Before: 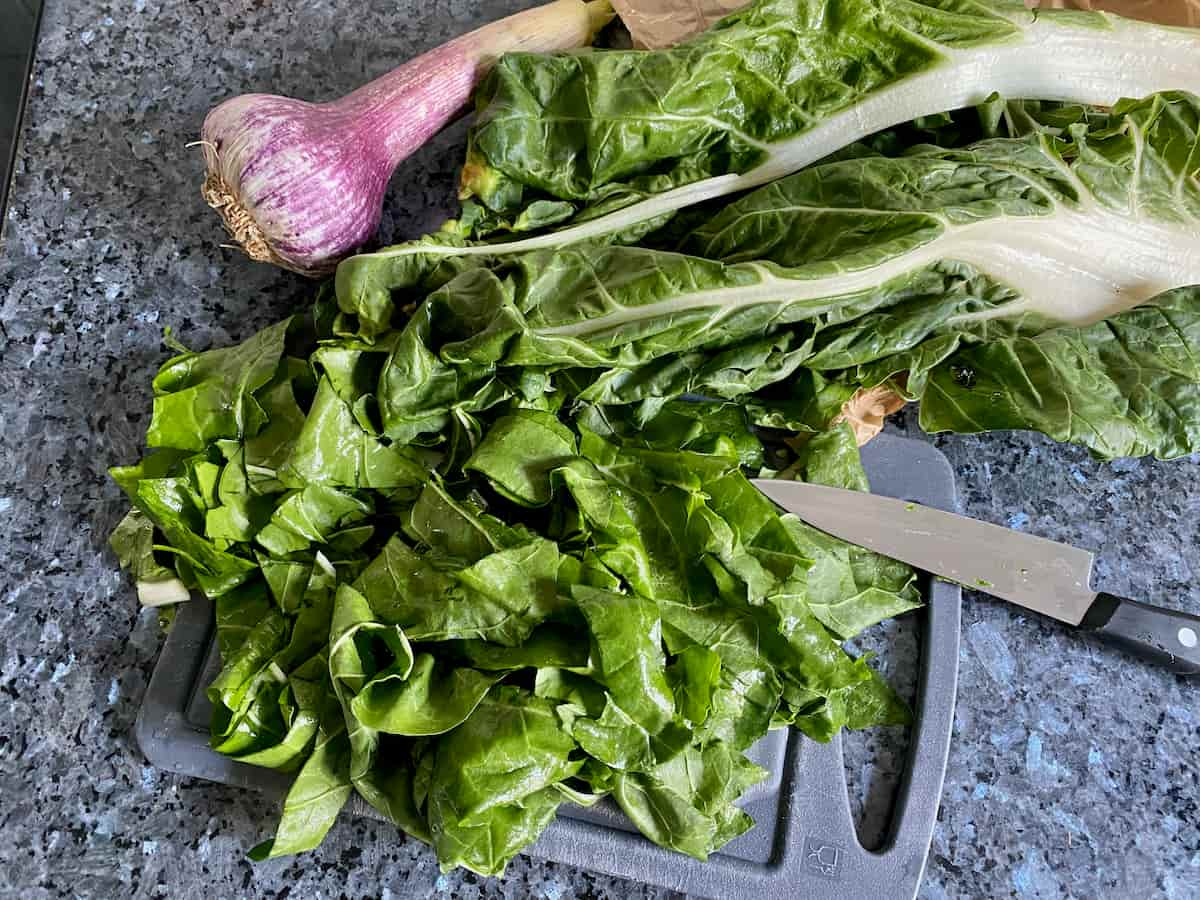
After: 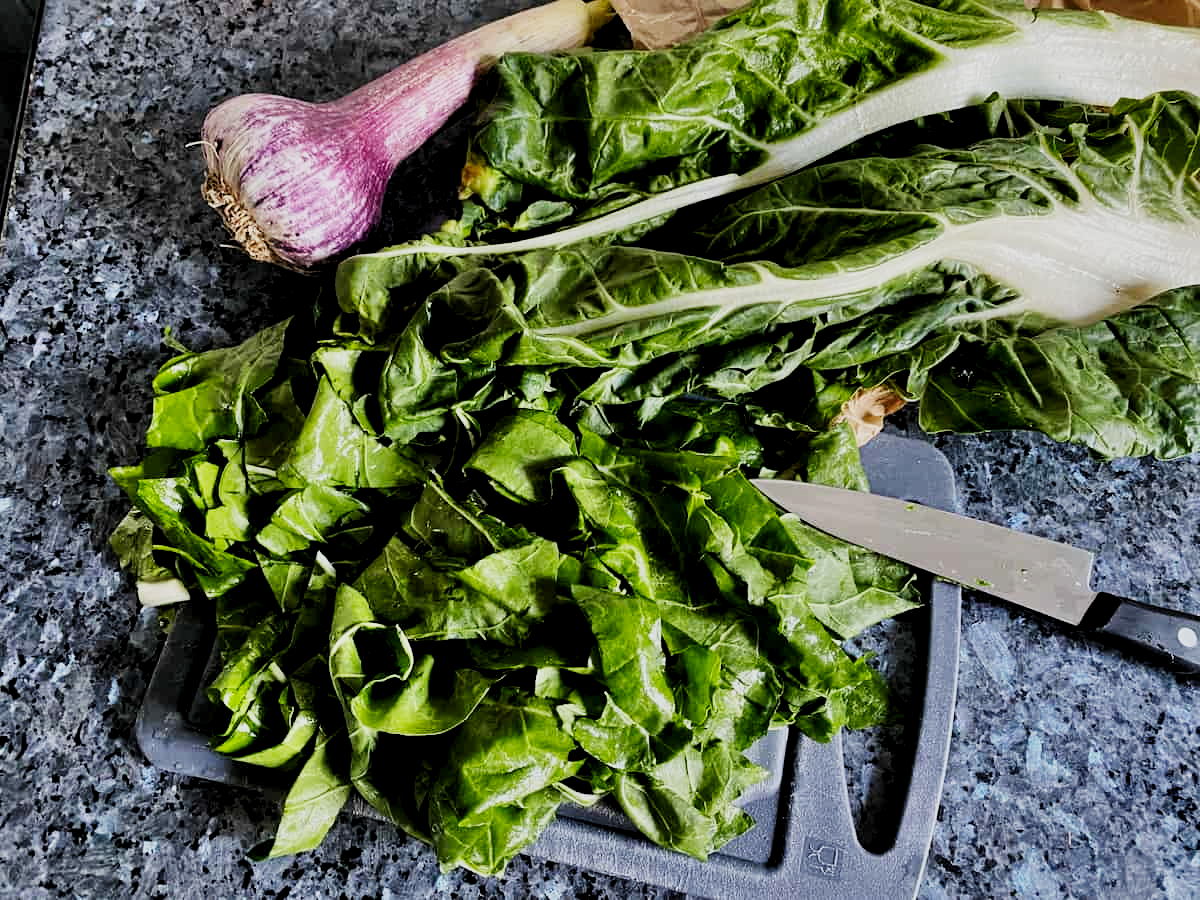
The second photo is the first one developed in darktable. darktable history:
shadows and highlights: shadows 80.73, white point adjustment -9.07, highlights -61.46, soften with gaussian
levels: levels [0.052, 0.496, 0.908]
sigmoid: contrast 1.8, skew -0.2, preserve hue 0%, red attenuation 0.1, red rotation 0.035, green attenuation 0.1, green rotation -0.017, blue attenuation 0.15, blue rotation -0.052, base primaries Rec2020
